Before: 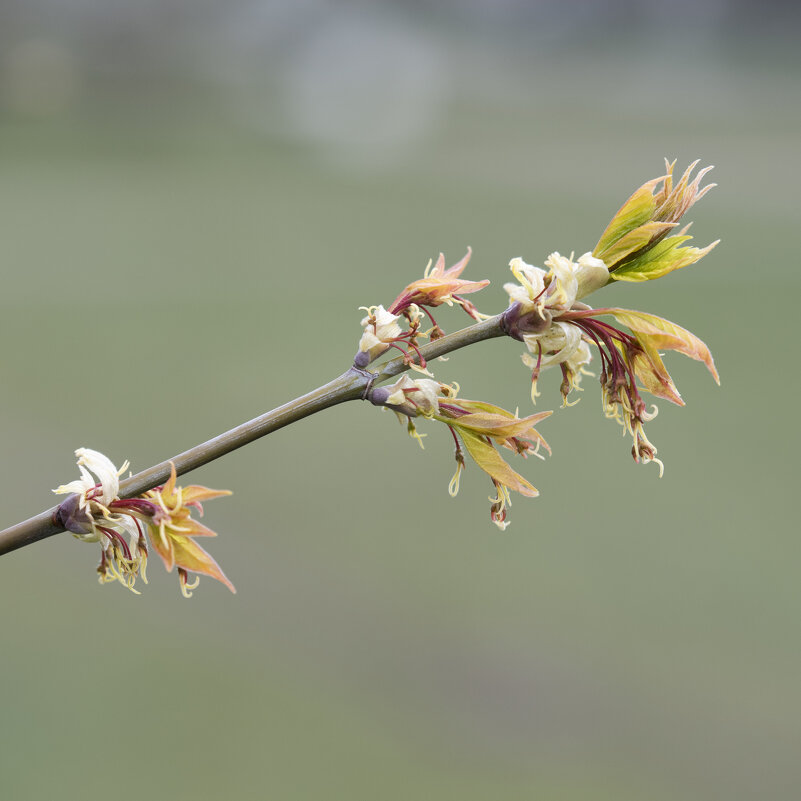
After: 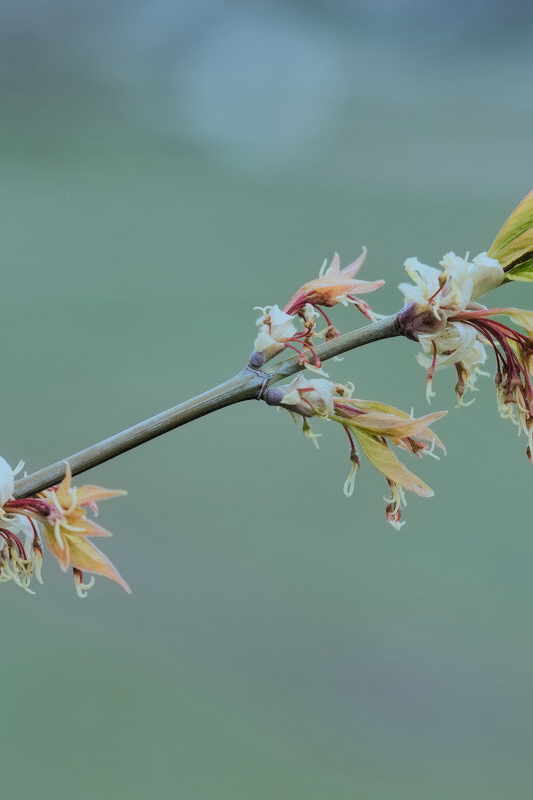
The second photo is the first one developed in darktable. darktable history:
crop and rotate: left 13.358%, right 20.039%
local contrast: detail 110%
filmic rgb: black relative exposure -6.99 EV, white relative exposure 5.6 EV, threshold 2.94 EV, hardness 2.86, add noise in highlights 0.001, preserve chrominance luminance Y, color science v3 (2019), use custom middle-gray values true, contrast in highlights soft, enable highlight reconstruction true
shadows and highlights: shadows 43.79, white point adjustment -1.42, highlights color adjustment 52.52%, soften with gaussian
color correction: highlights a* -10.42, highlights b* -19.05
contrast equalizer: y [[0.5 ×6], [0.5 ×6], [0.5 ×6], [0 ×6], [0, 0.039, 0.251, 0.29, 0.293, 0.292]]
